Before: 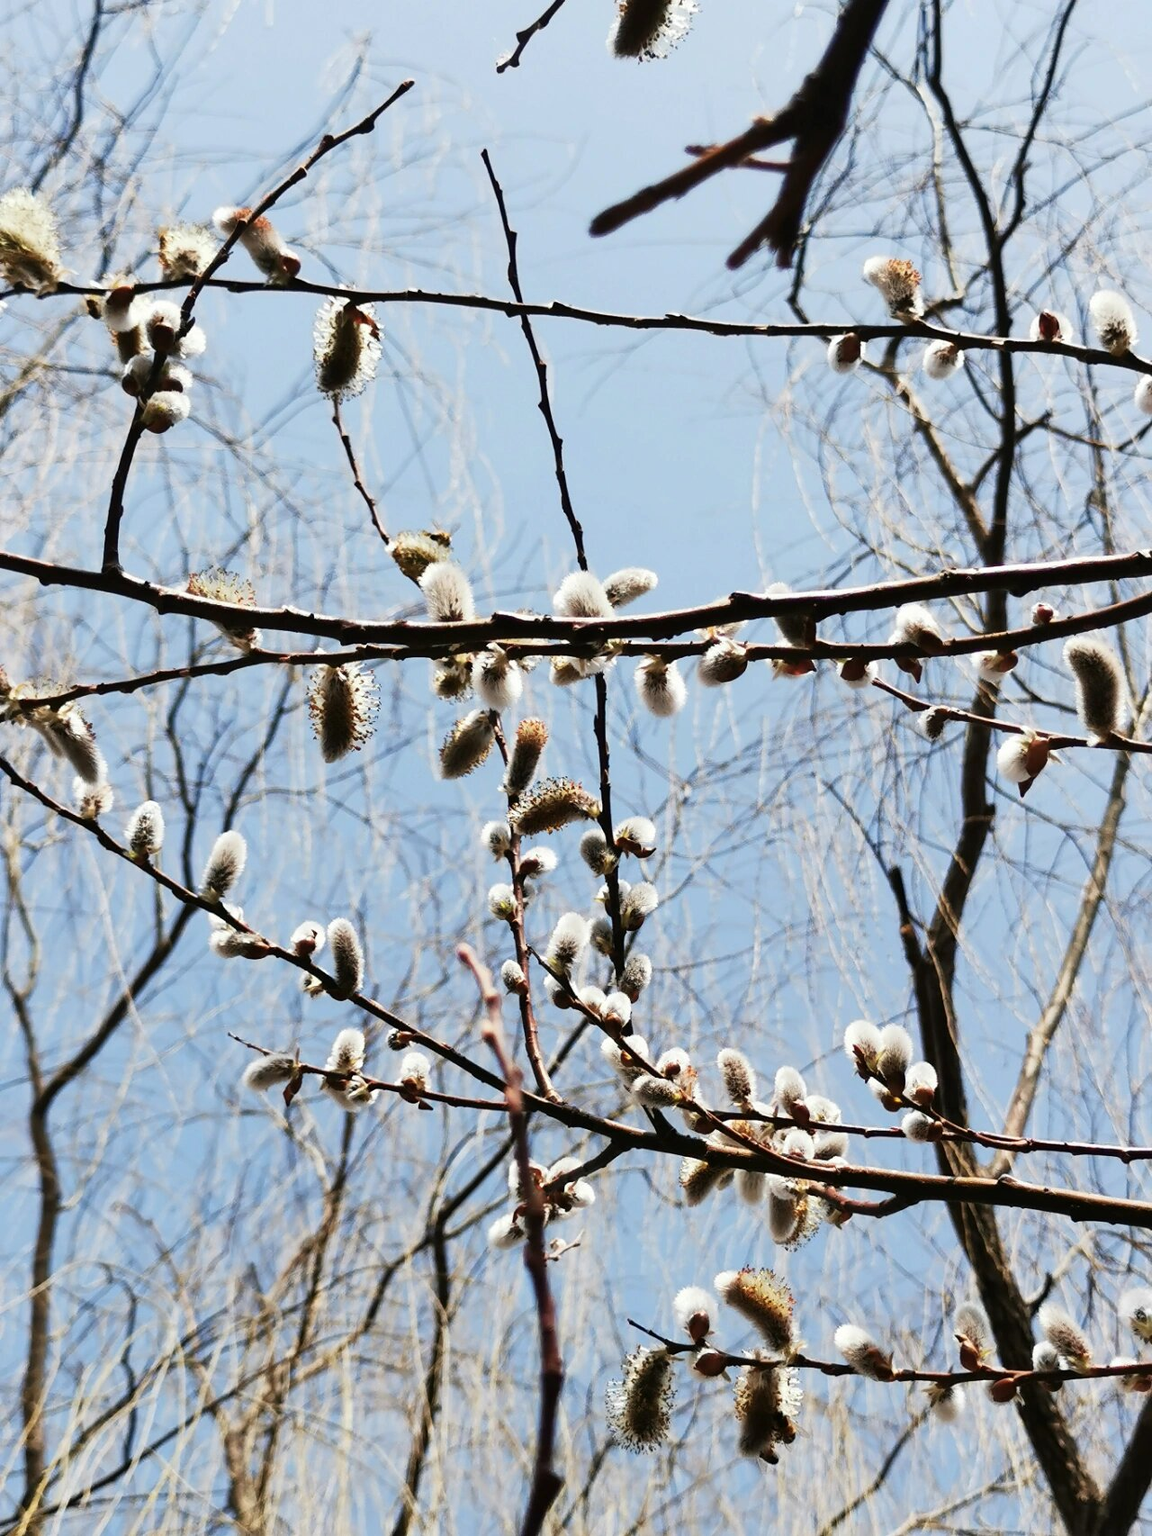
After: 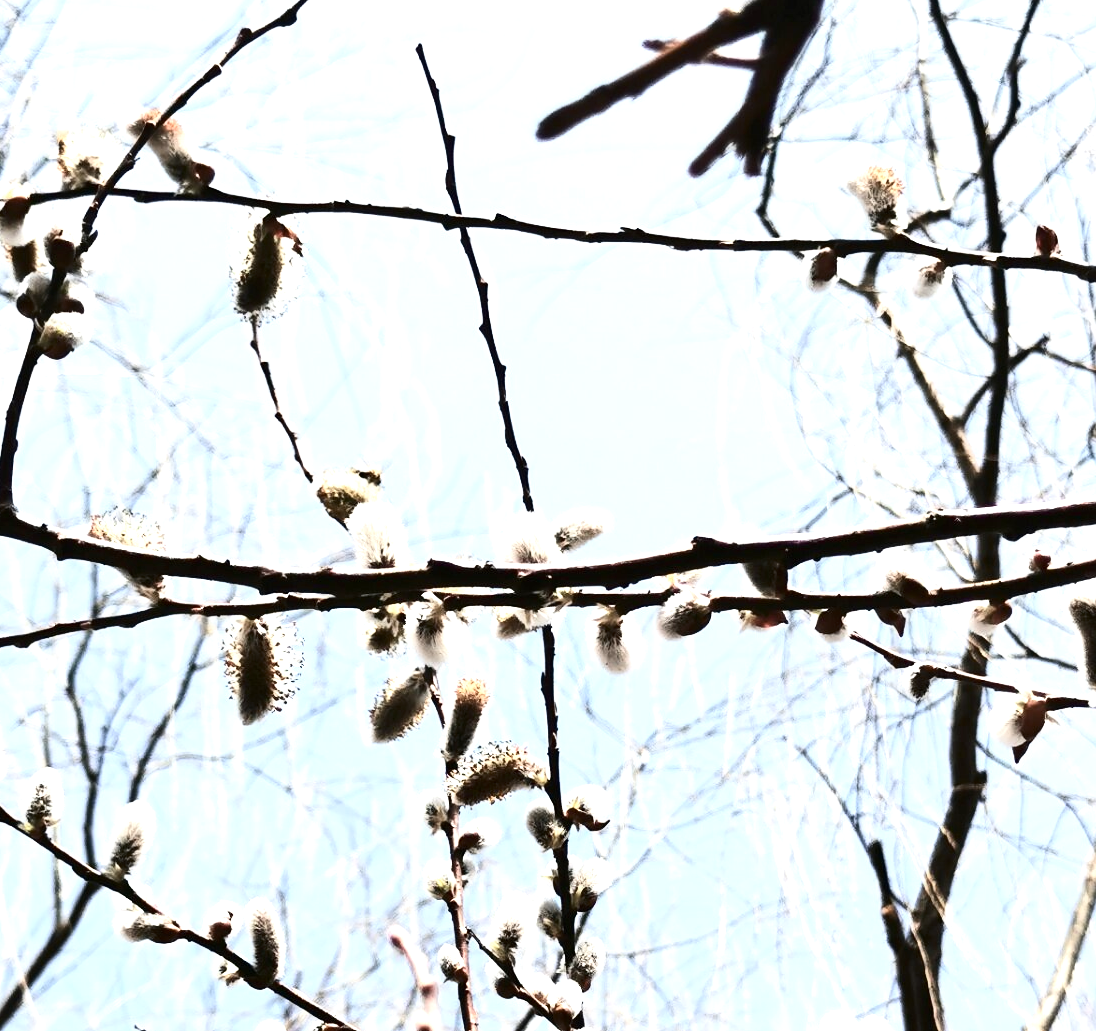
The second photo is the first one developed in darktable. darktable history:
local contrast: mode bilateral grid, contrast 100, coarseness 100, detail 91%, midtone range 0.2
contrast brightness saturation: contrast 0.25, saturation -0.31
exposure: exposure 1.061 EV, compensate highlight preservation false
crop and rotate: left 9.345%, top 7.22%, right 4.982%, bottom 32.331%
